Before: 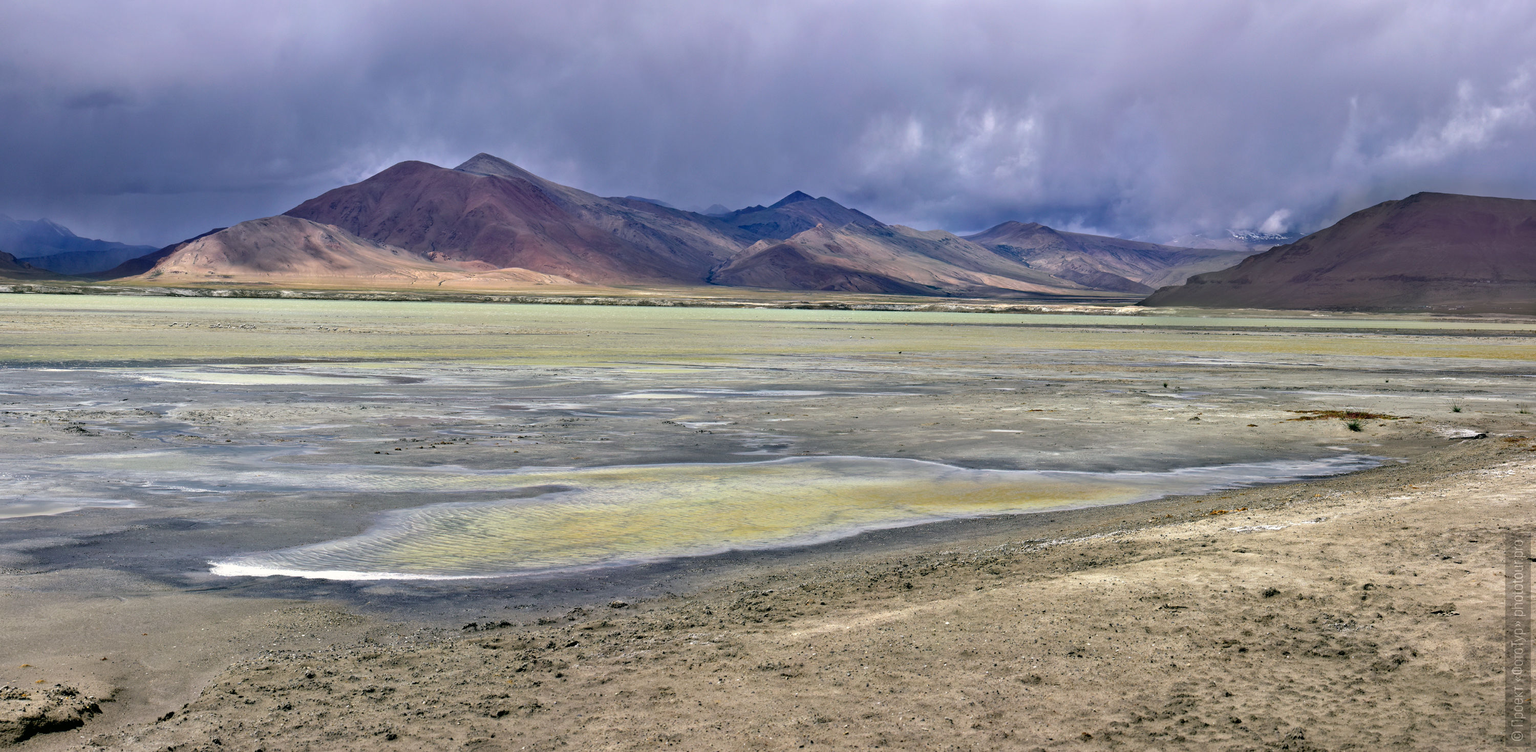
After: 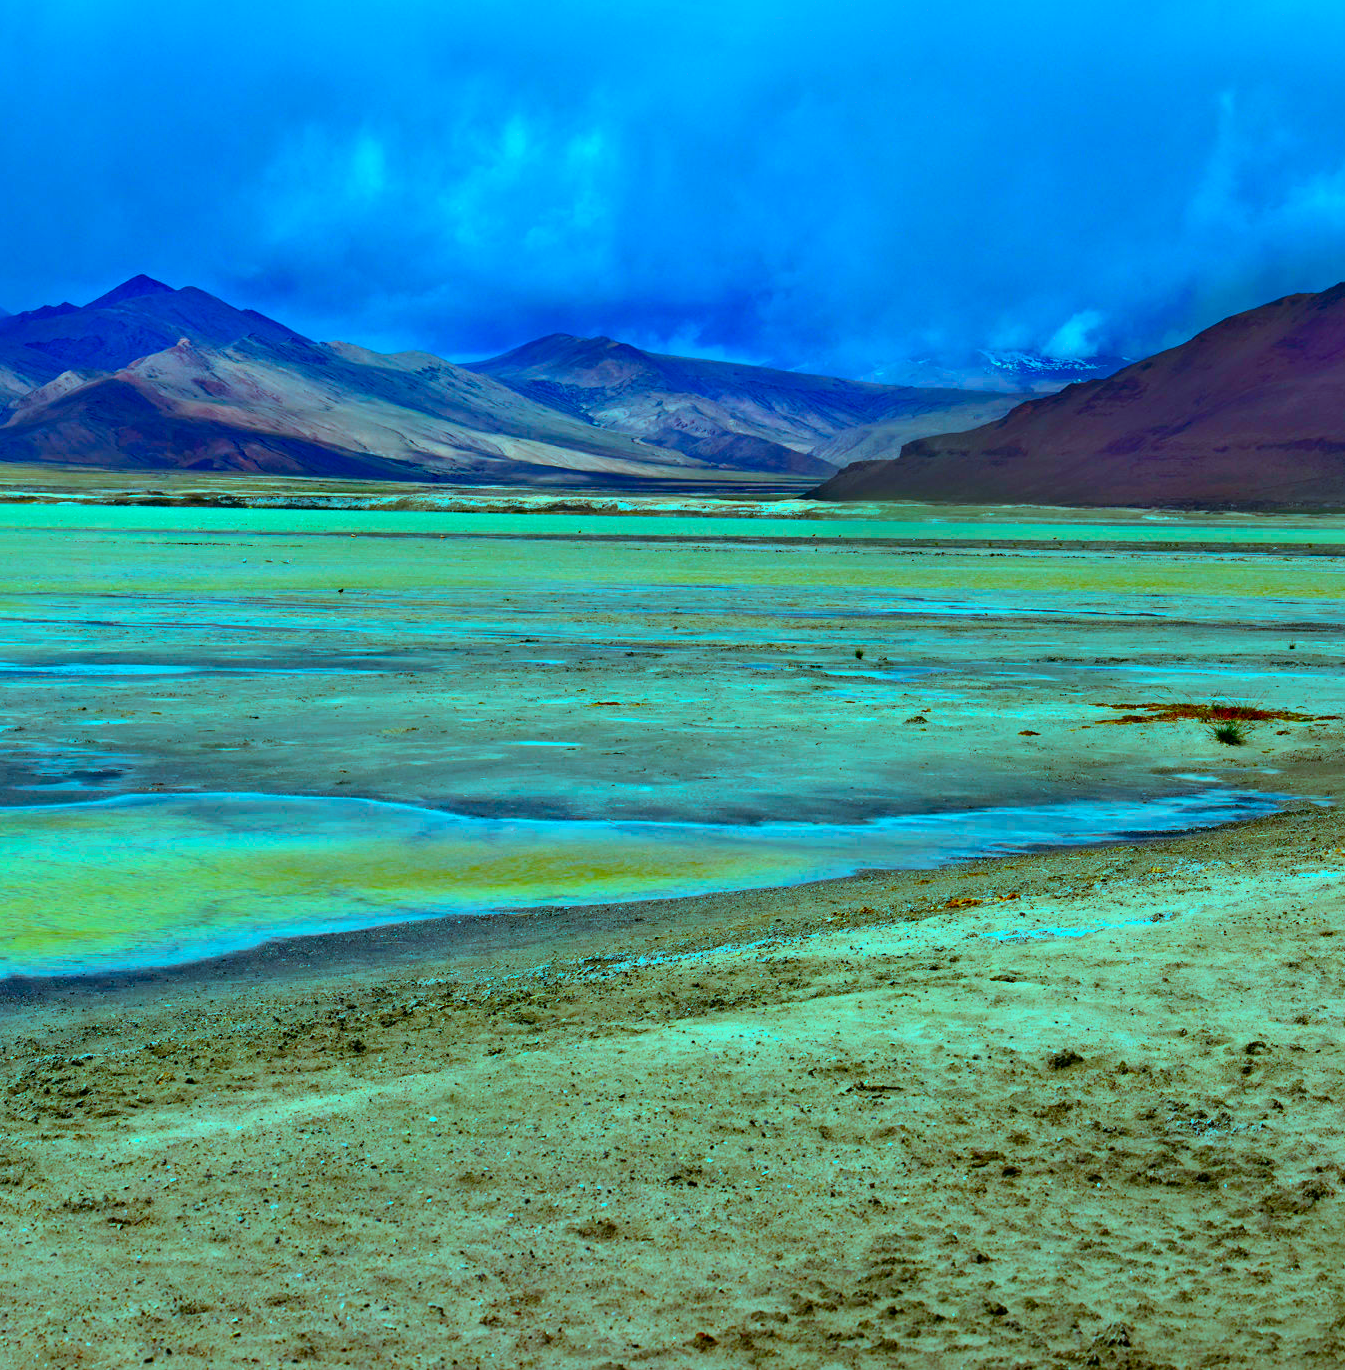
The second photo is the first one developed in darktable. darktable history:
contrast brightness saturation: contrast 0.264, brightness 0.025, saturation 0.874
crop: left 47.247%, top 6.705%, right 7.904%
color balance rgb: highlights gain › luminance -32.799%, highlights gain › chroma 5.656%, highlights gain › hue 218.31°, perceptual saturation grading › global saturation 35.02%, perceptual saturation grading › highlights -29.918%, perceptual saturation grading › shadows 35.406%
